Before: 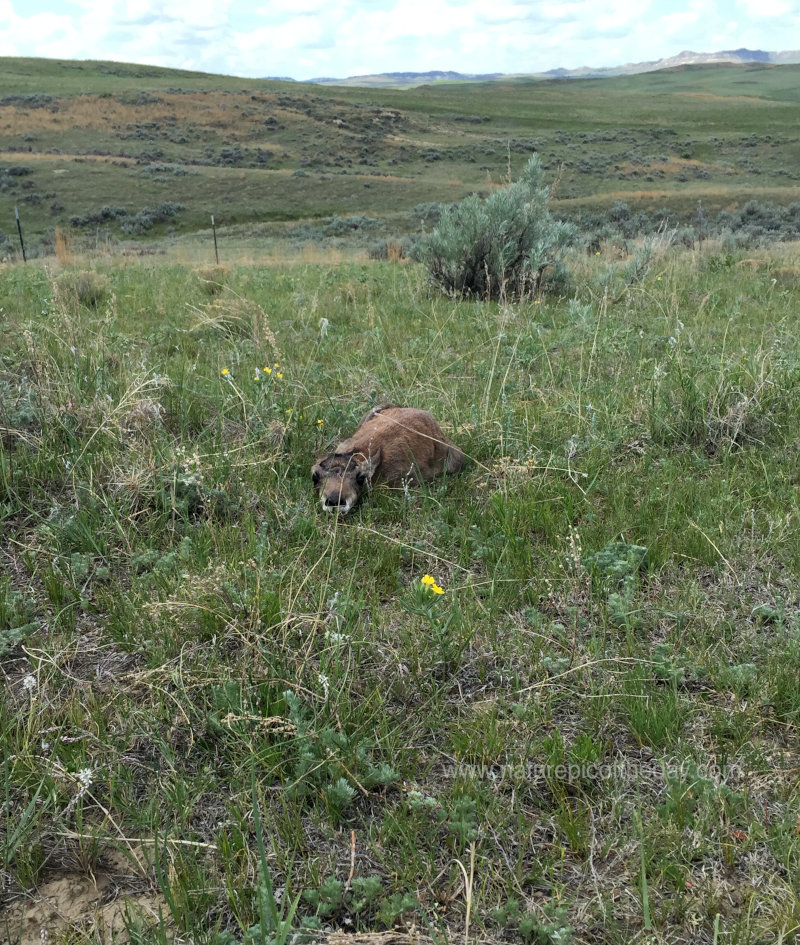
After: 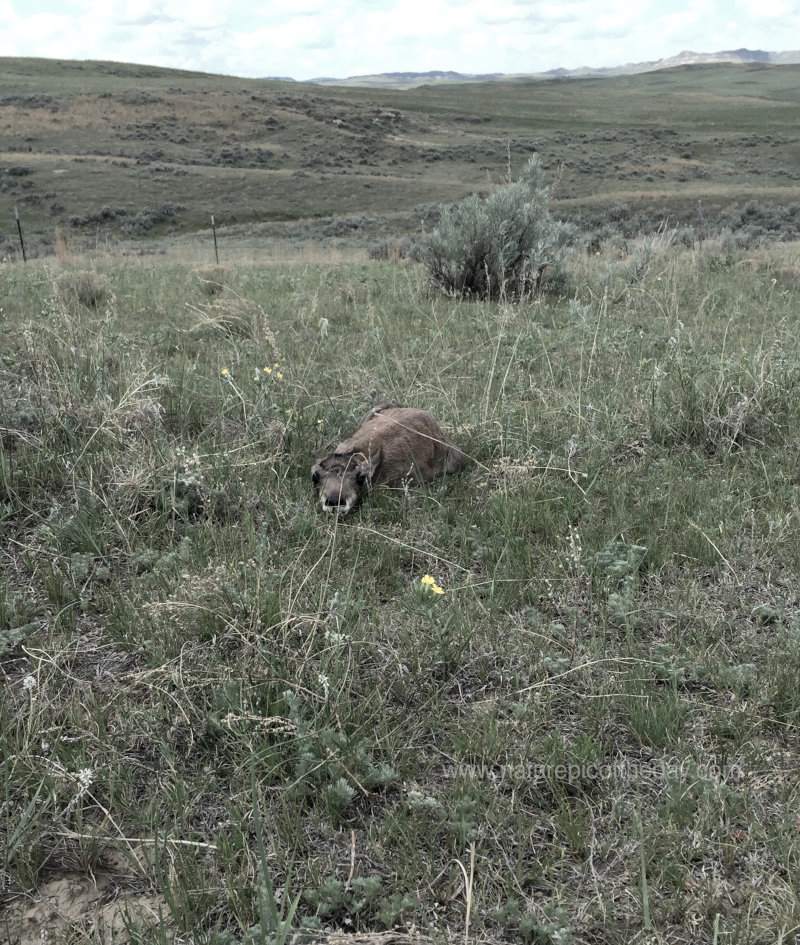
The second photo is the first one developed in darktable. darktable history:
color balance rgb: perceptual saturation grading › global saturation -28.255%, perceptual saturation grading › highlights -20.93%, perceptual saturation grading › mid-tones -23.526%, perceptual saturation grading › shadows -24.751%
